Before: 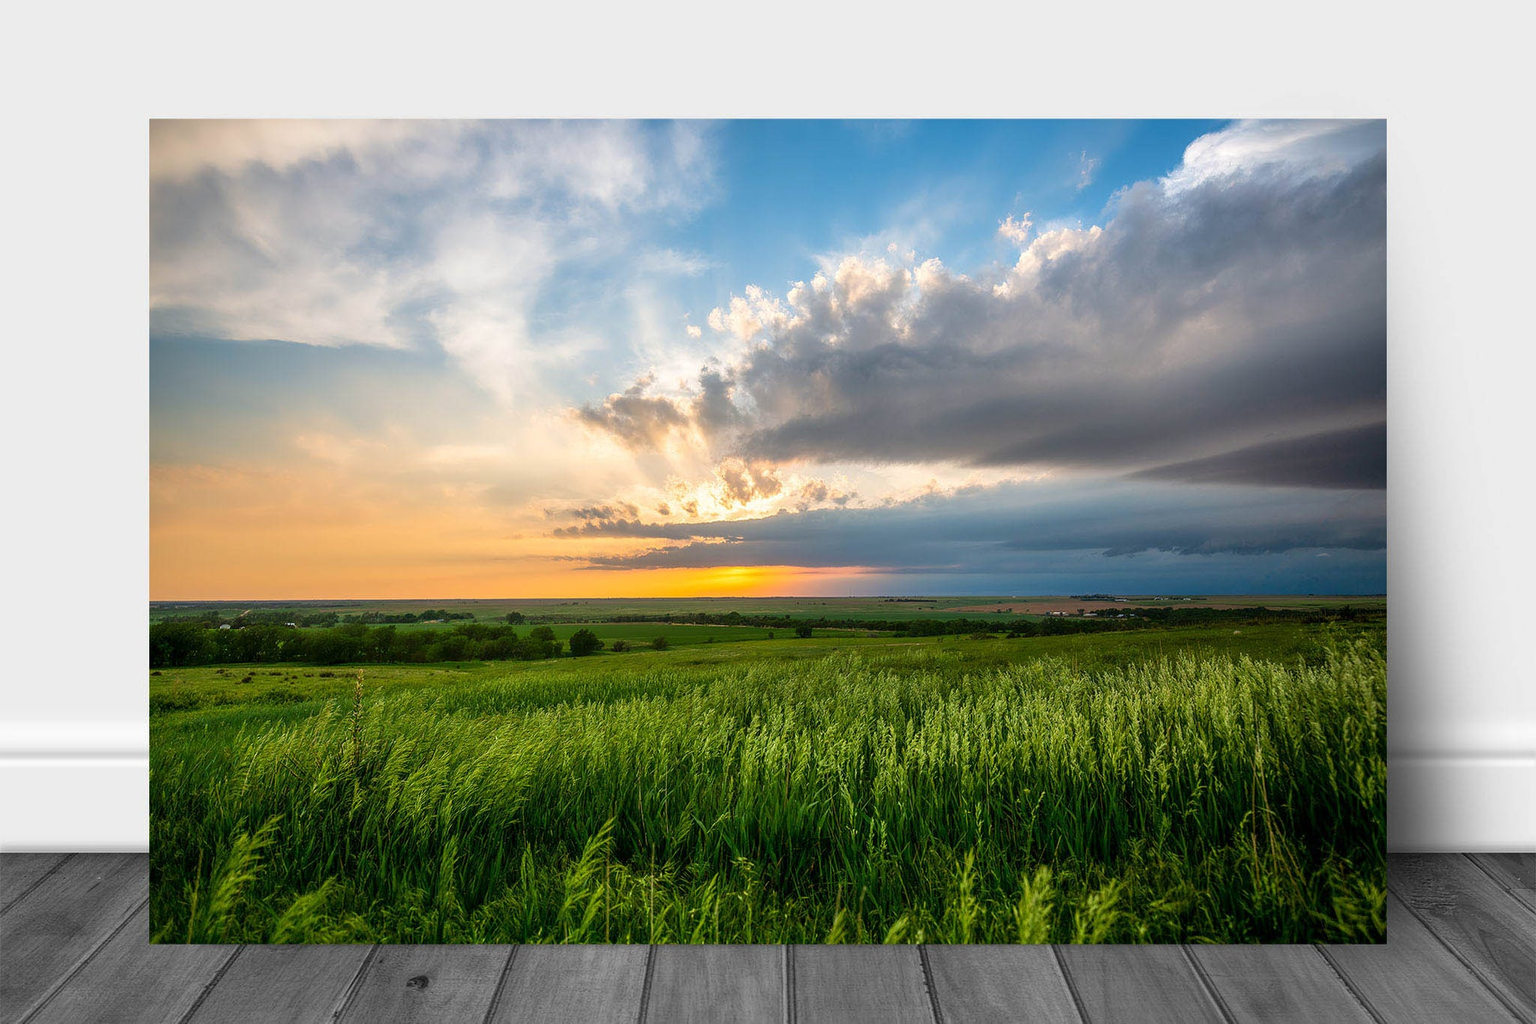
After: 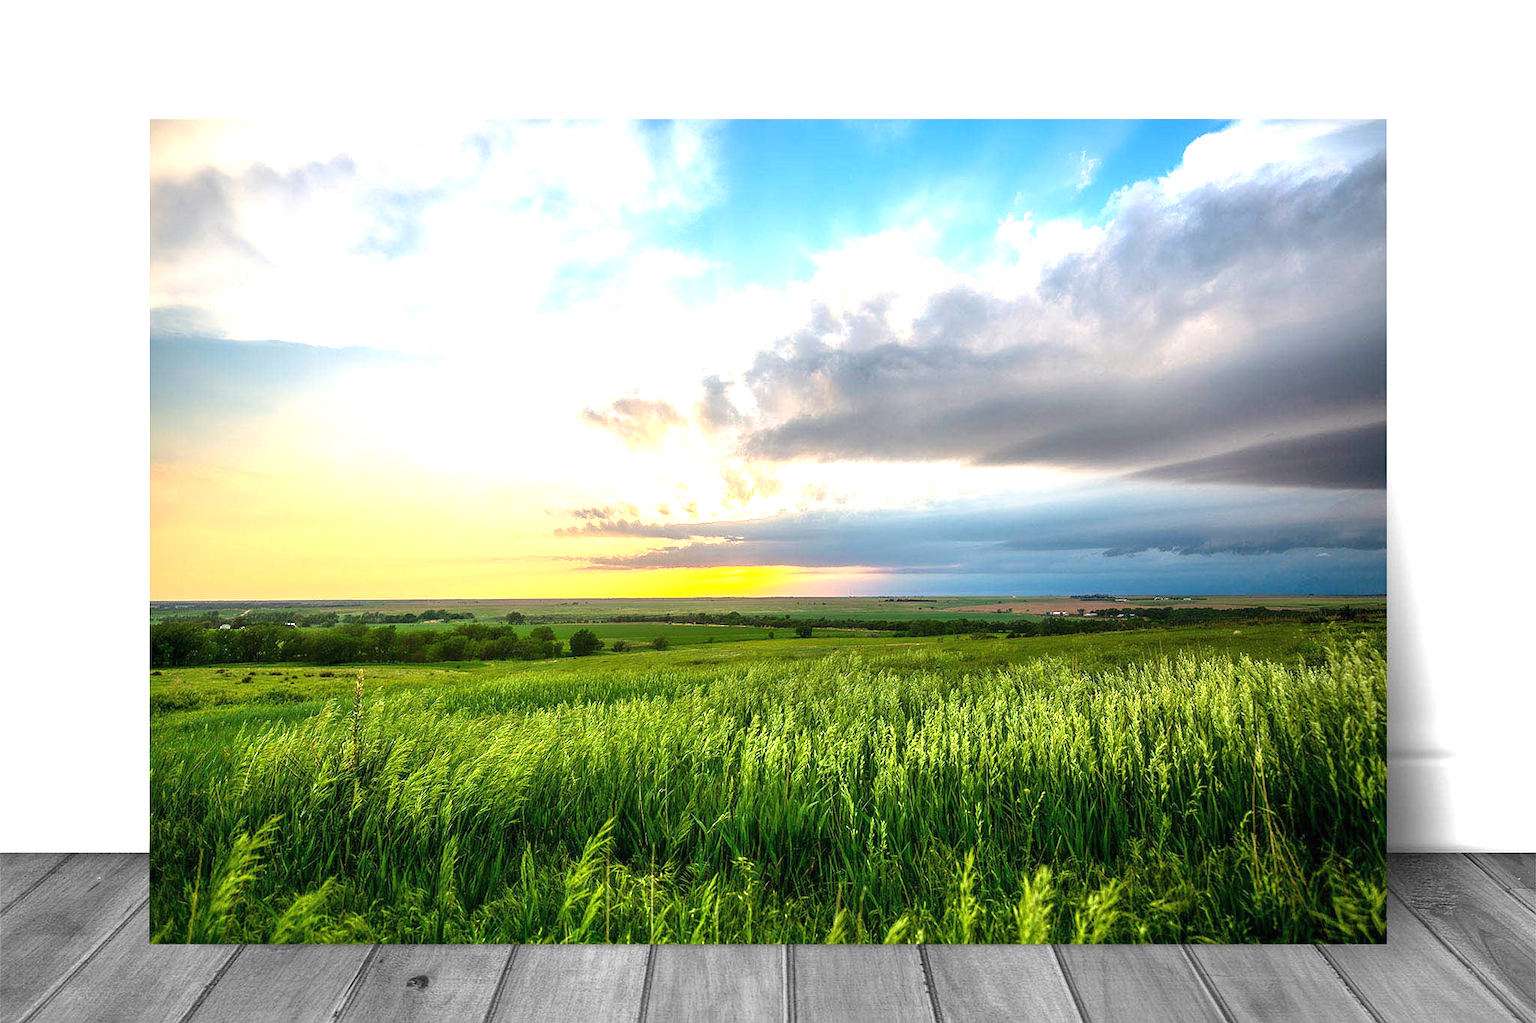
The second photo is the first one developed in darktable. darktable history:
exposure: black level correction 0, exposure 1.2 EV, compensate exposure bias true, compensate highlight preservation false
levels: mode automatic, gray 50.8%
